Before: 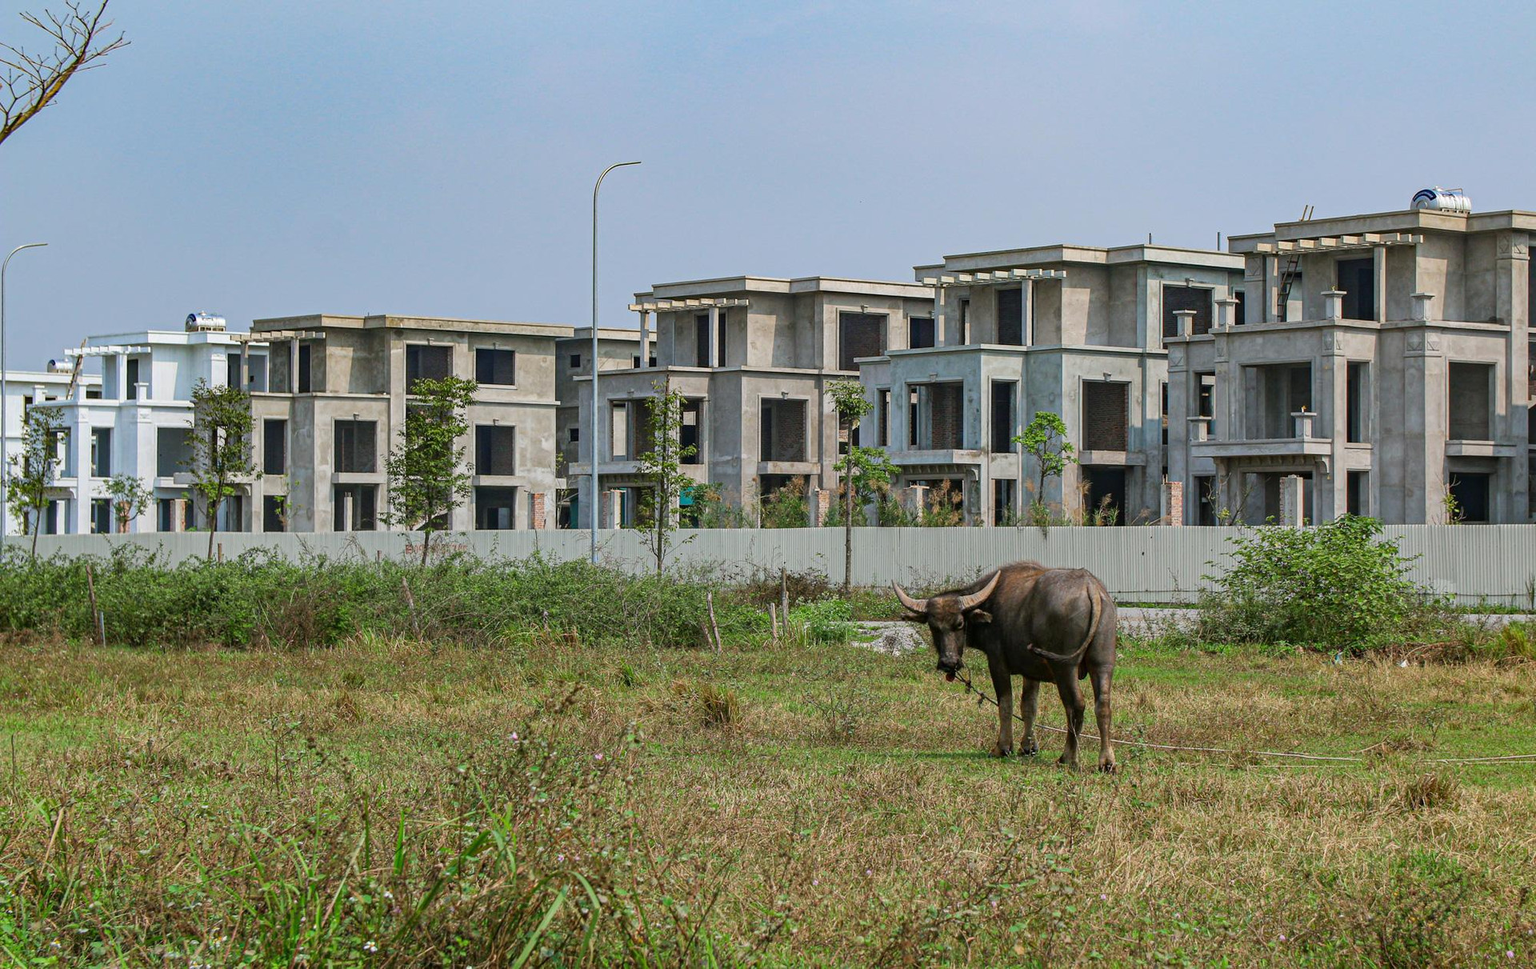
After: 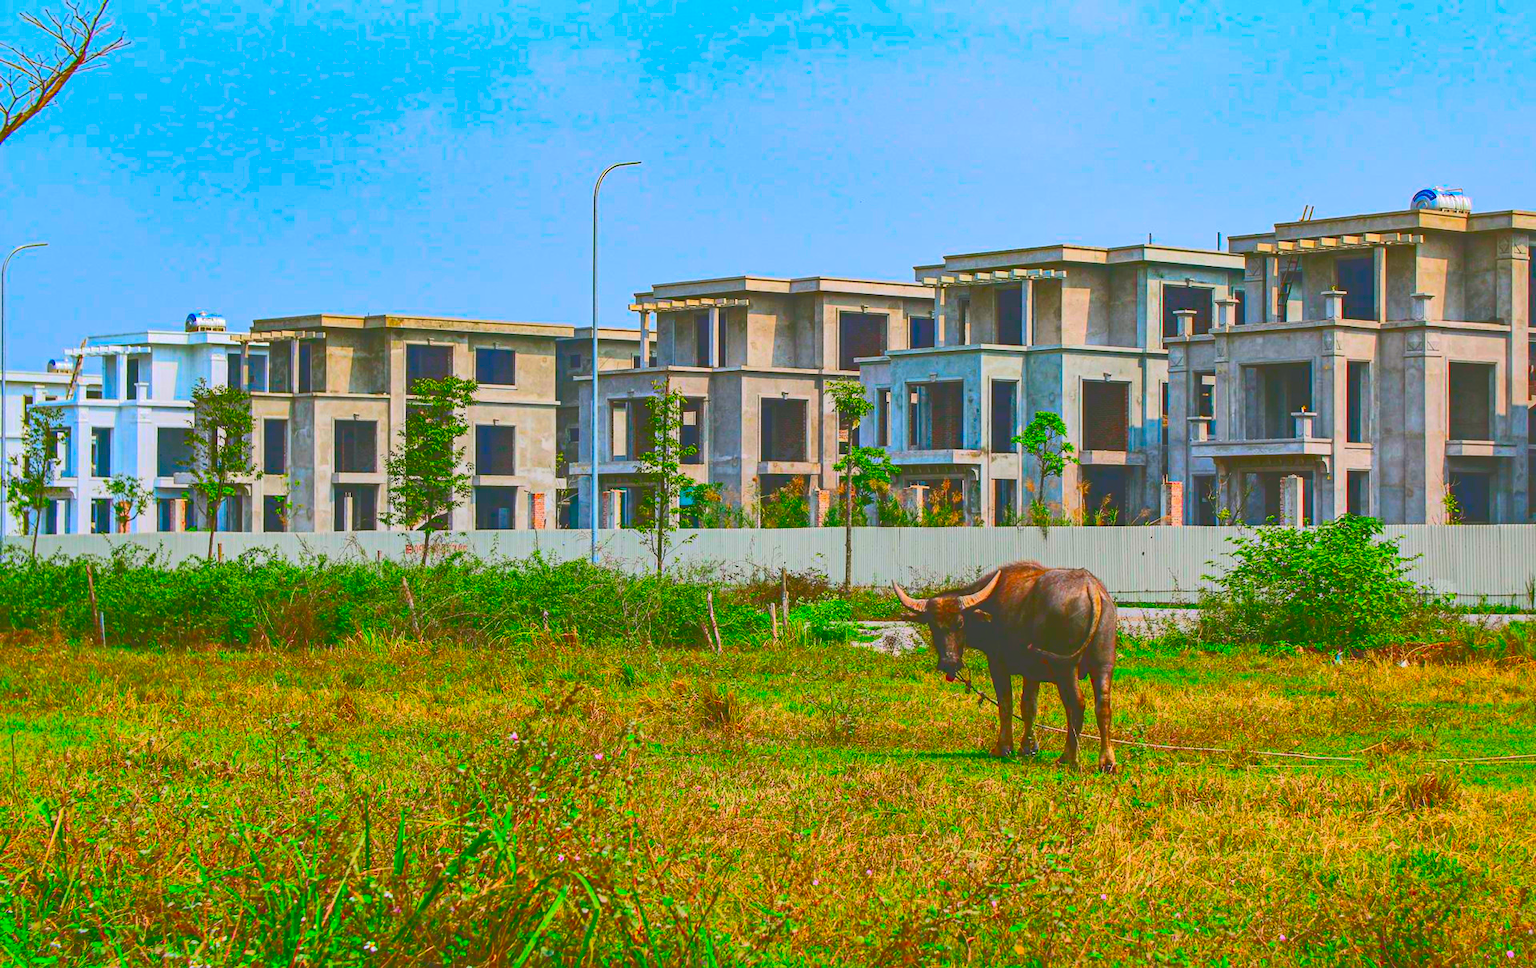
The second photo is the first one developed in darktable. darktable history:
shadows and highlights: on, module defaults
color correction: highlights a* 1.54, highlights b* -1.88, saturation 2.44
tone curve: curves: ch0 [(0, 0) (0.003, 0.231) (0.011, 0.231) (0.025, 0.231) (0.044, 0.231) (0.069, 0.235) (0.1, 0.24) (0.136, 0.246) (0.177, 0.256) (0.224, 0.279) (0.277, 0.313) (0.335, 0.354) (0.399, 0.428) (0.468, 0.514) (0.543, 0.61) (0.623, 0.728) (0.709, 0.808) (0.801, 0.873) (0.898, 0.909) (1, 1)], color space Lab, independent channels, preserve colors none
contrast brightness saturation: saturation 0.179
